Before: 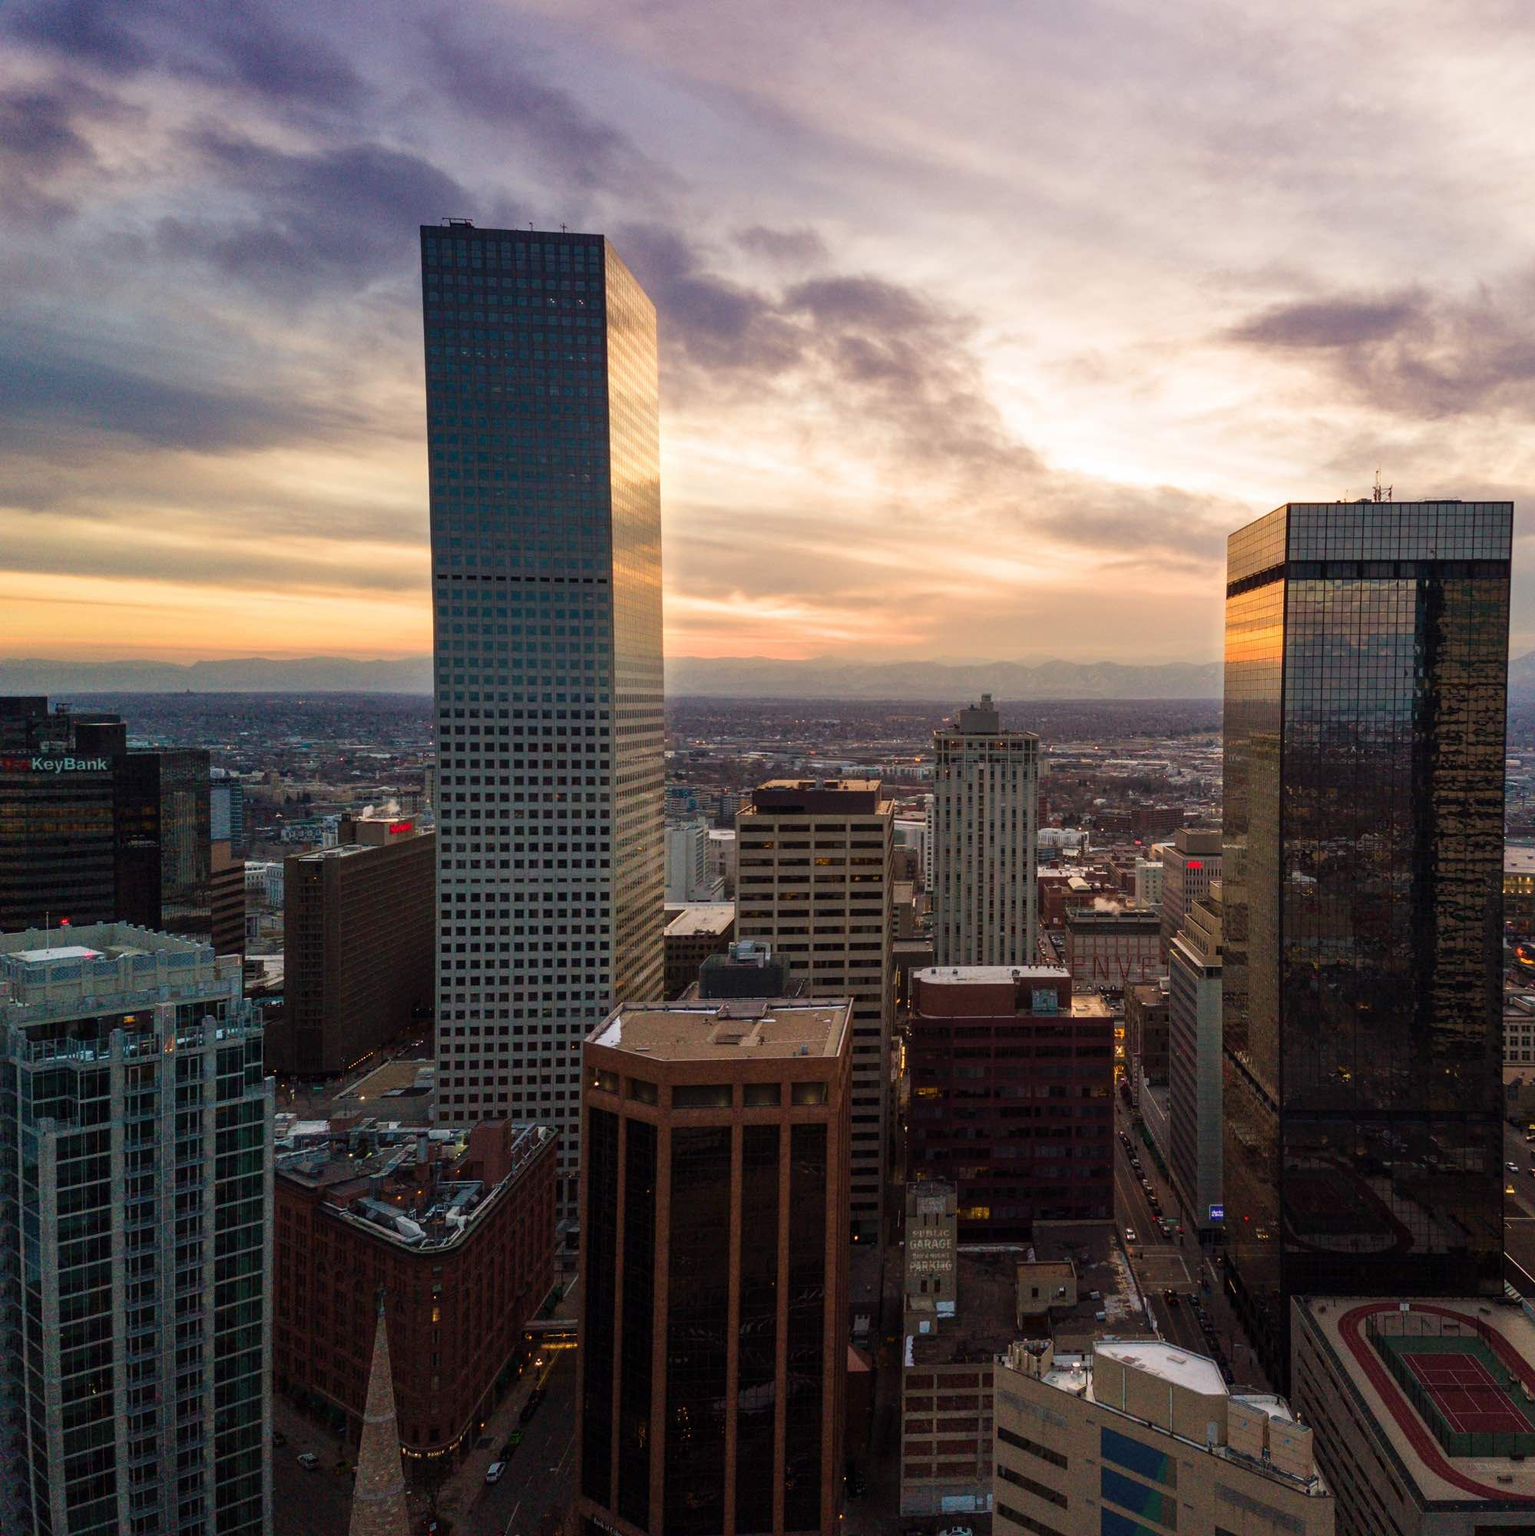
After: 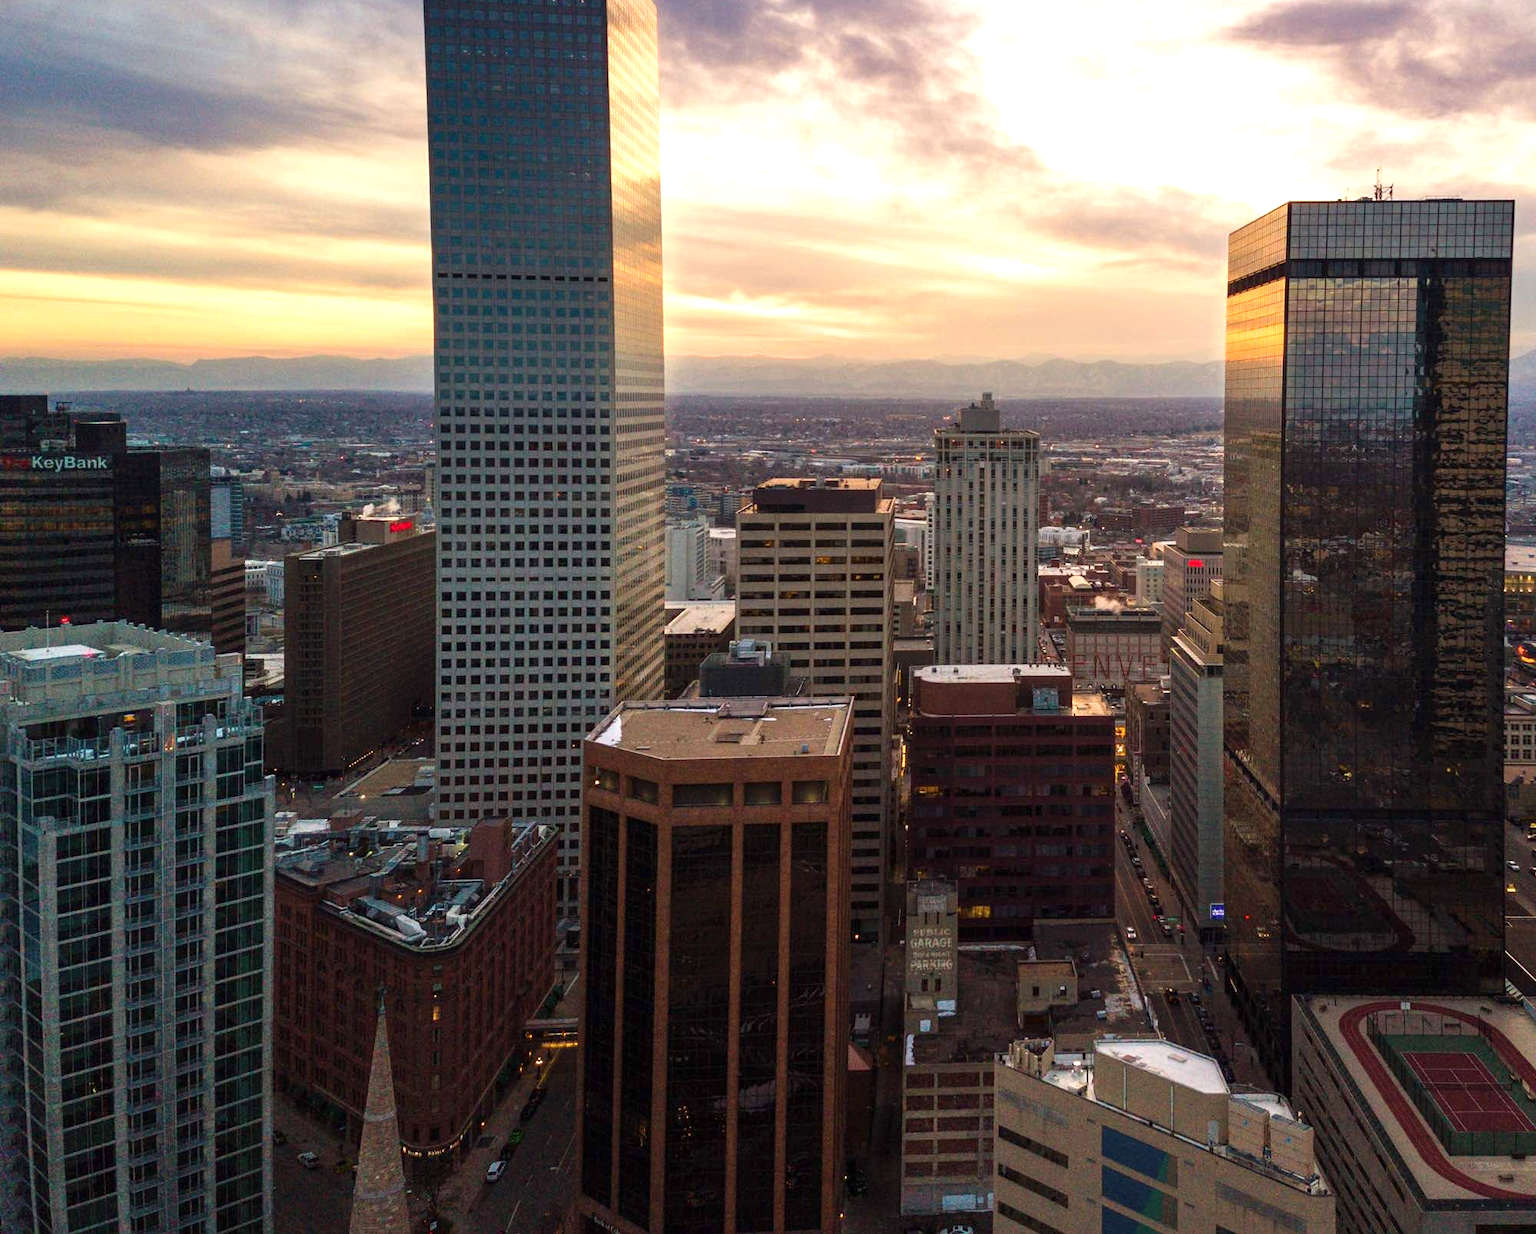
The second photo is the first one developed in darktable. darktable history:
exposure: exposure 0.602 EV, compensate highlight preservation false
crop and rotate: top 19.688%
